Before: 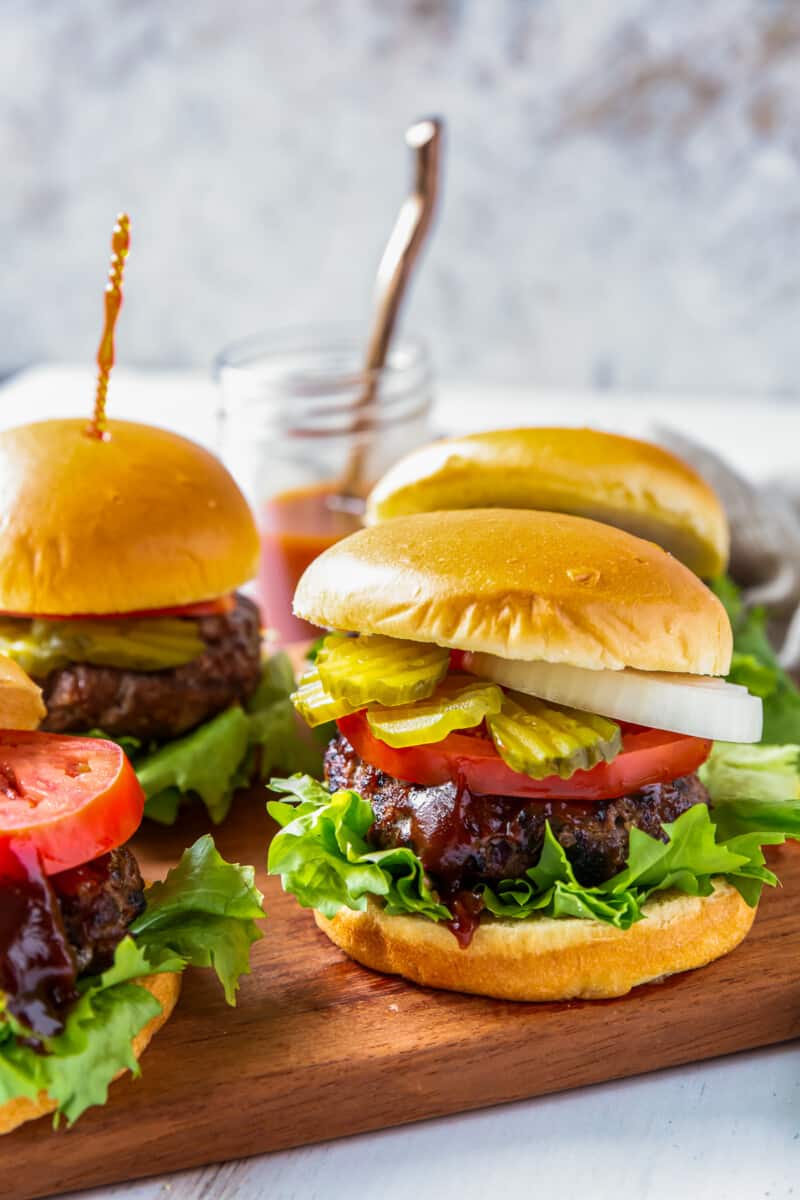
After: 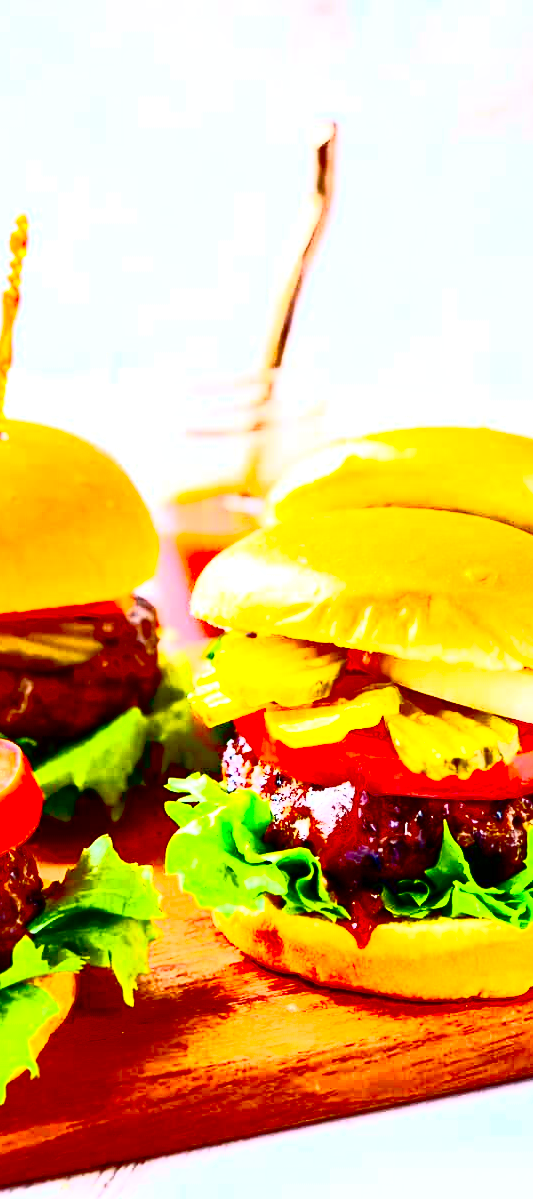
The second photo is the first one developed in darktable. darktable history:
crop and rotate: left 12.841%, right 20.527%
exposure: black level correction 0.037, exposure 0.907 EV, compensate exposure bias true, compensate highlight preservation false
contrast brightness saturation: contrast 0.838, brightness 0.606, saturation 0.572
